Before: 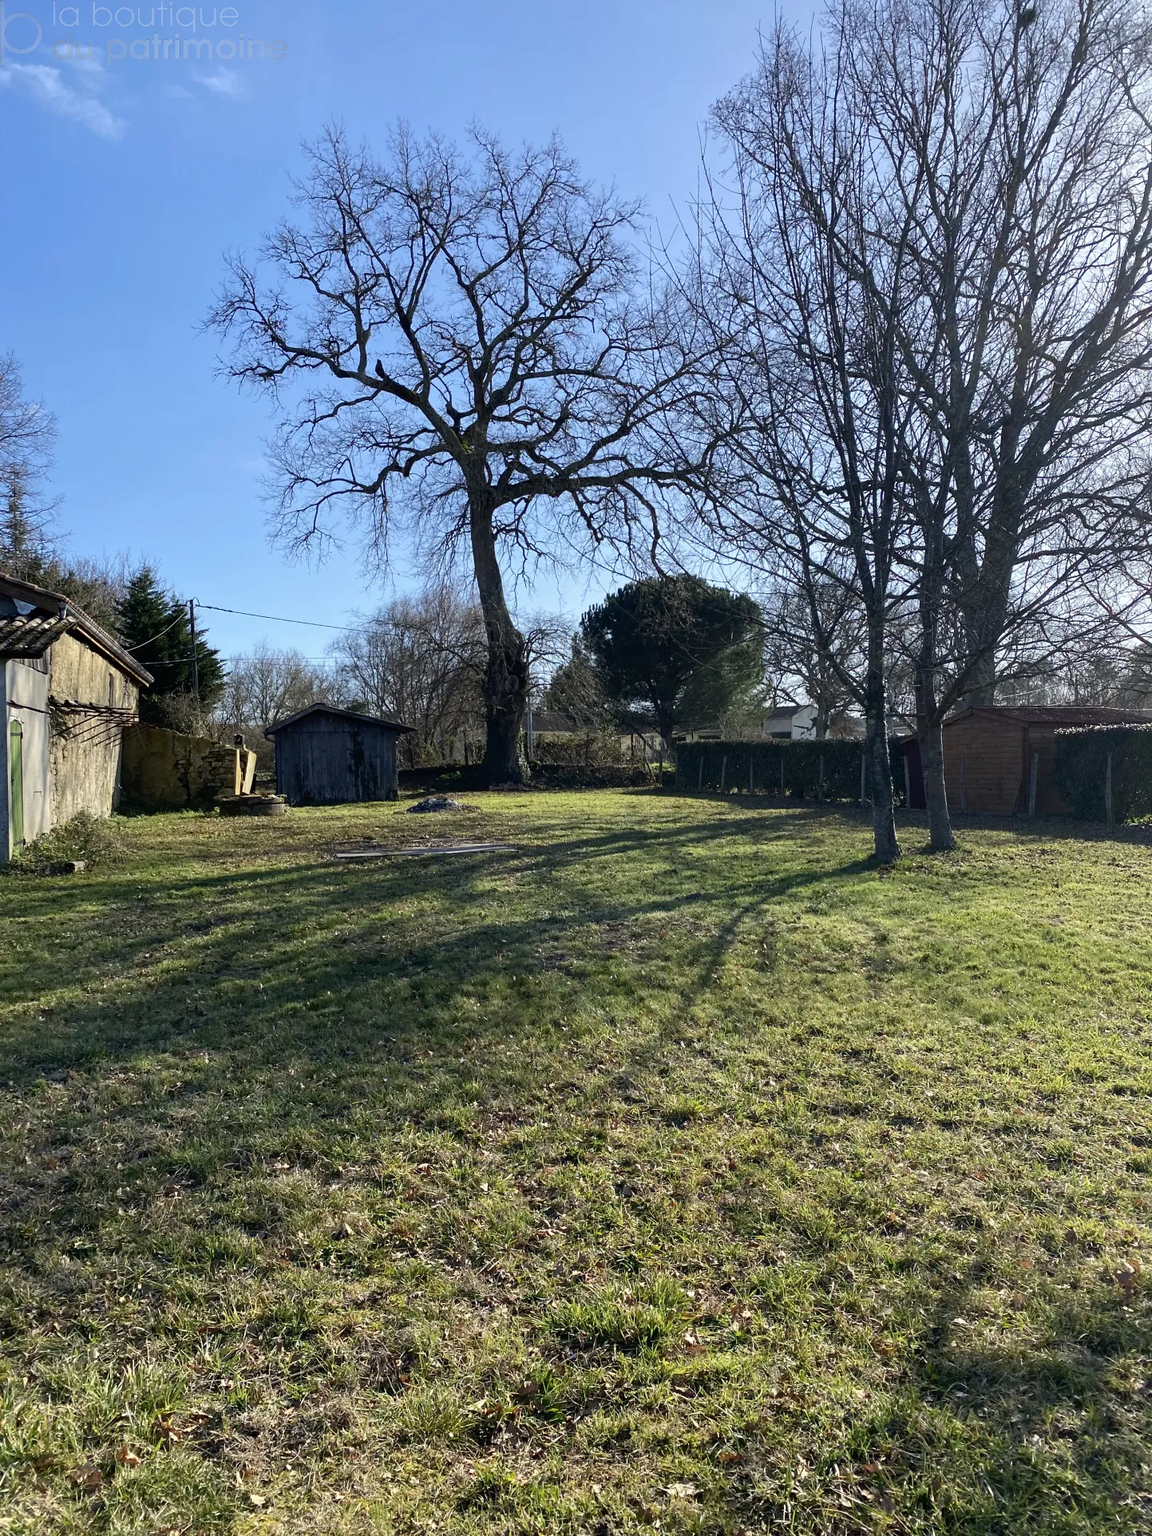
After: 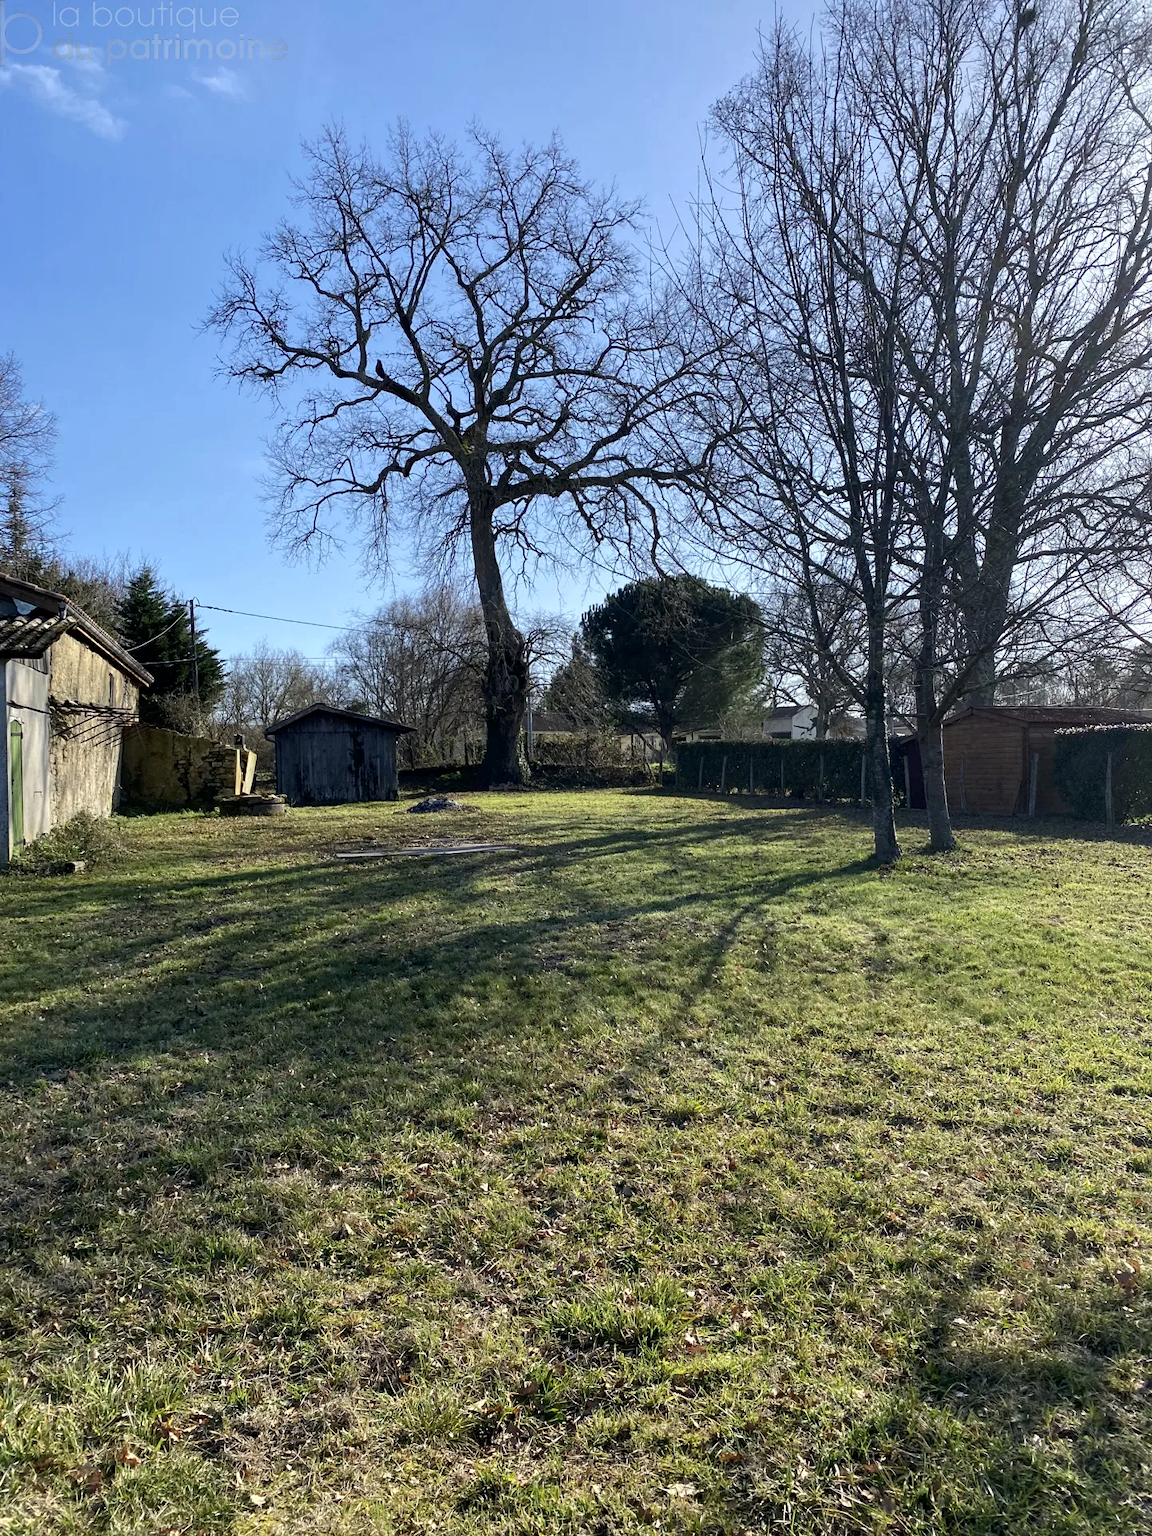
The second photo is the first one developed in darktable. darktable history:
local contrast: highlights 107%, shadows 99%, detail 120%, midtone range 0.2
